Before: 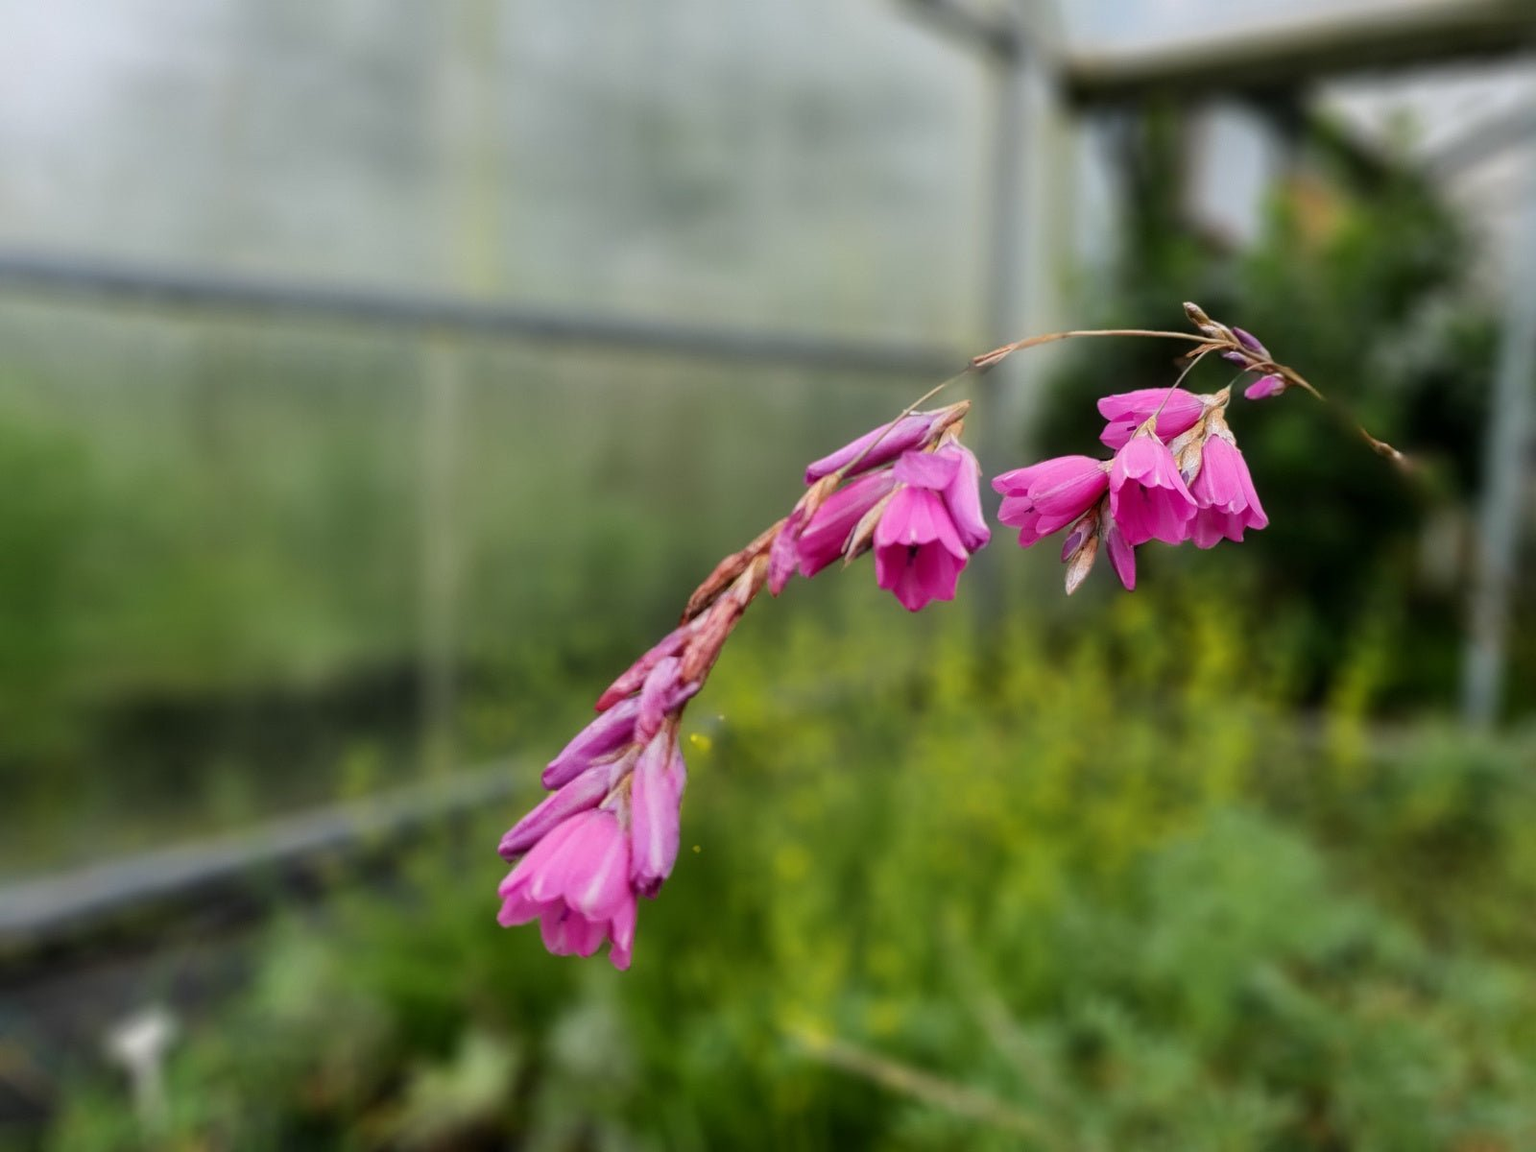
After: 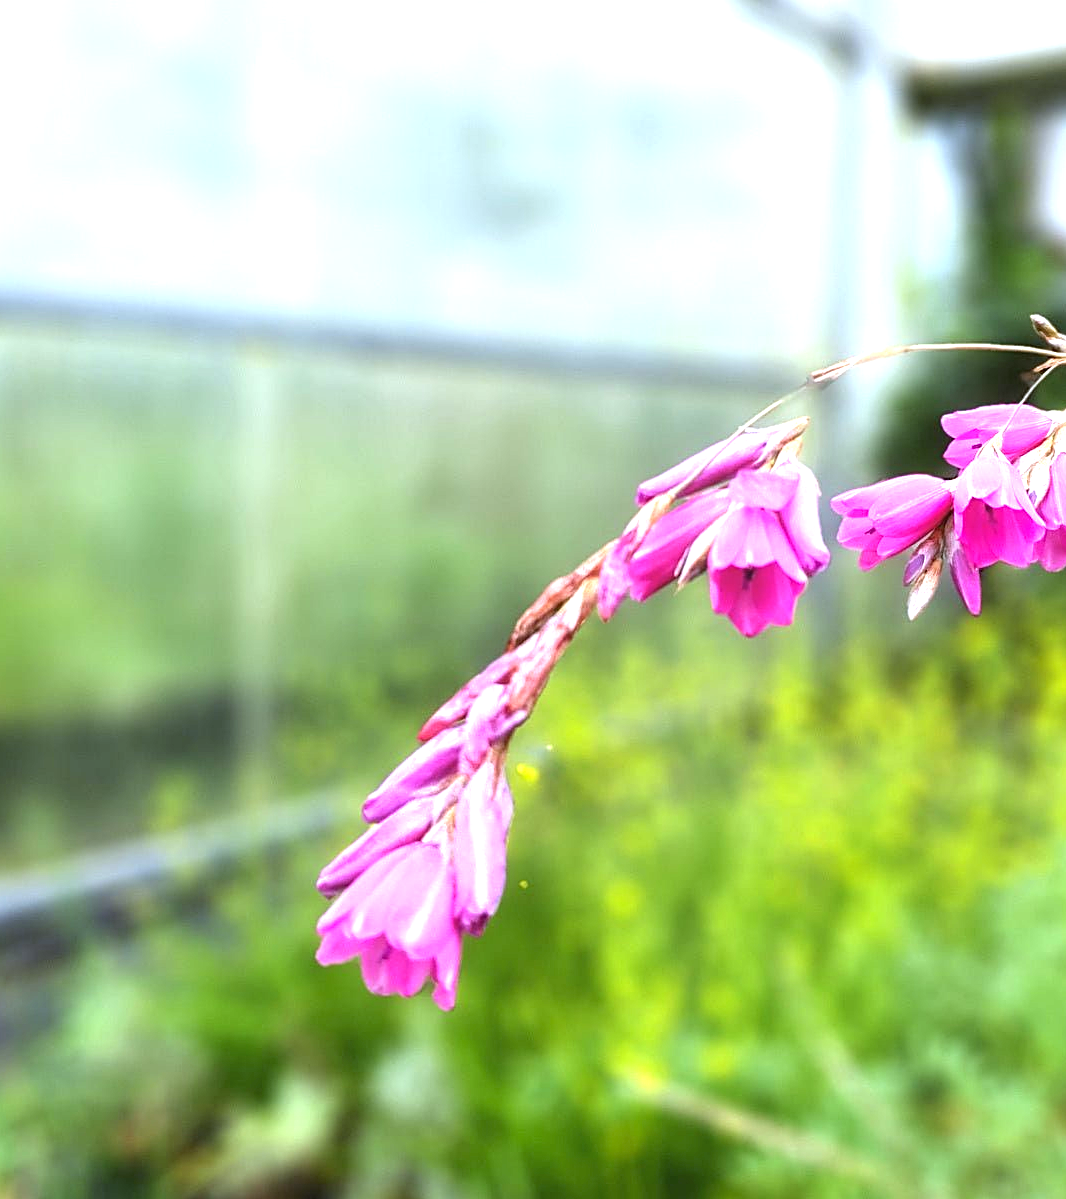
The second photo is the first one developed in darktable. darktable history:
exposure: black level correction 0, exposure 1.675 EV, compensate exposure bias true, compensate highlight preservation false
white balance: red 0.931, blue 1.11
sharpen: on, module defaults
contrast equalizer: y [[0.439, 0.44, 0.442, 0.457, 0.493, 0.498], [0.5 ×6], [0.5 ×6], [0 ×6], [0 ×6]], mix 0.59
crop and rotate: left 12.648%, right 20.685%
